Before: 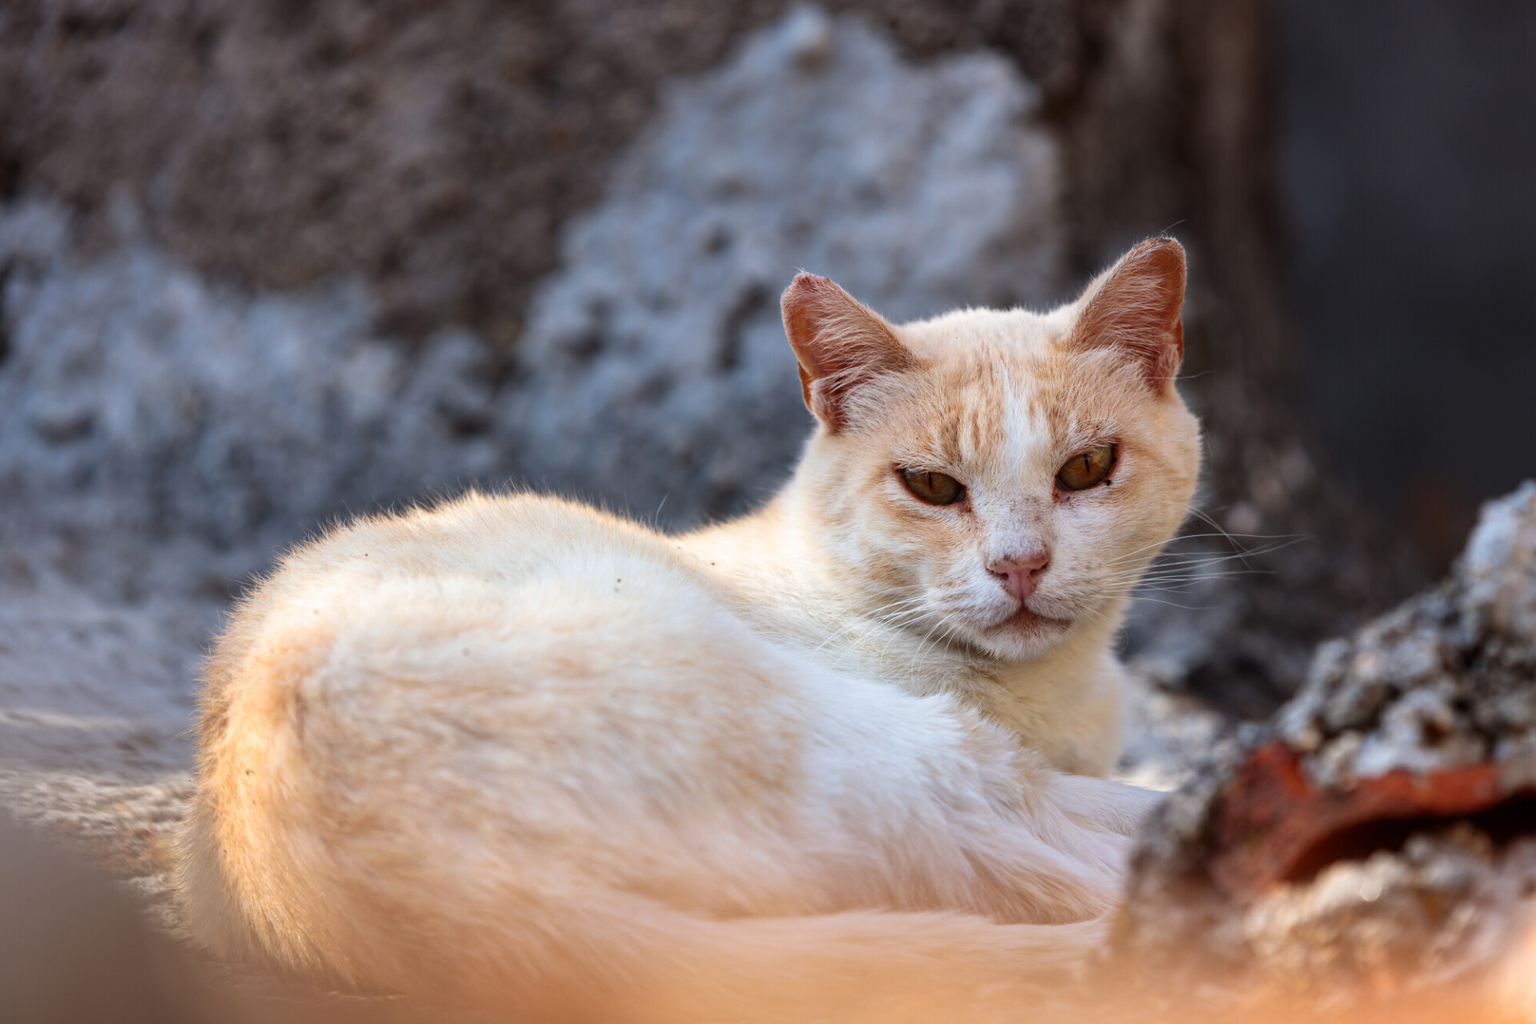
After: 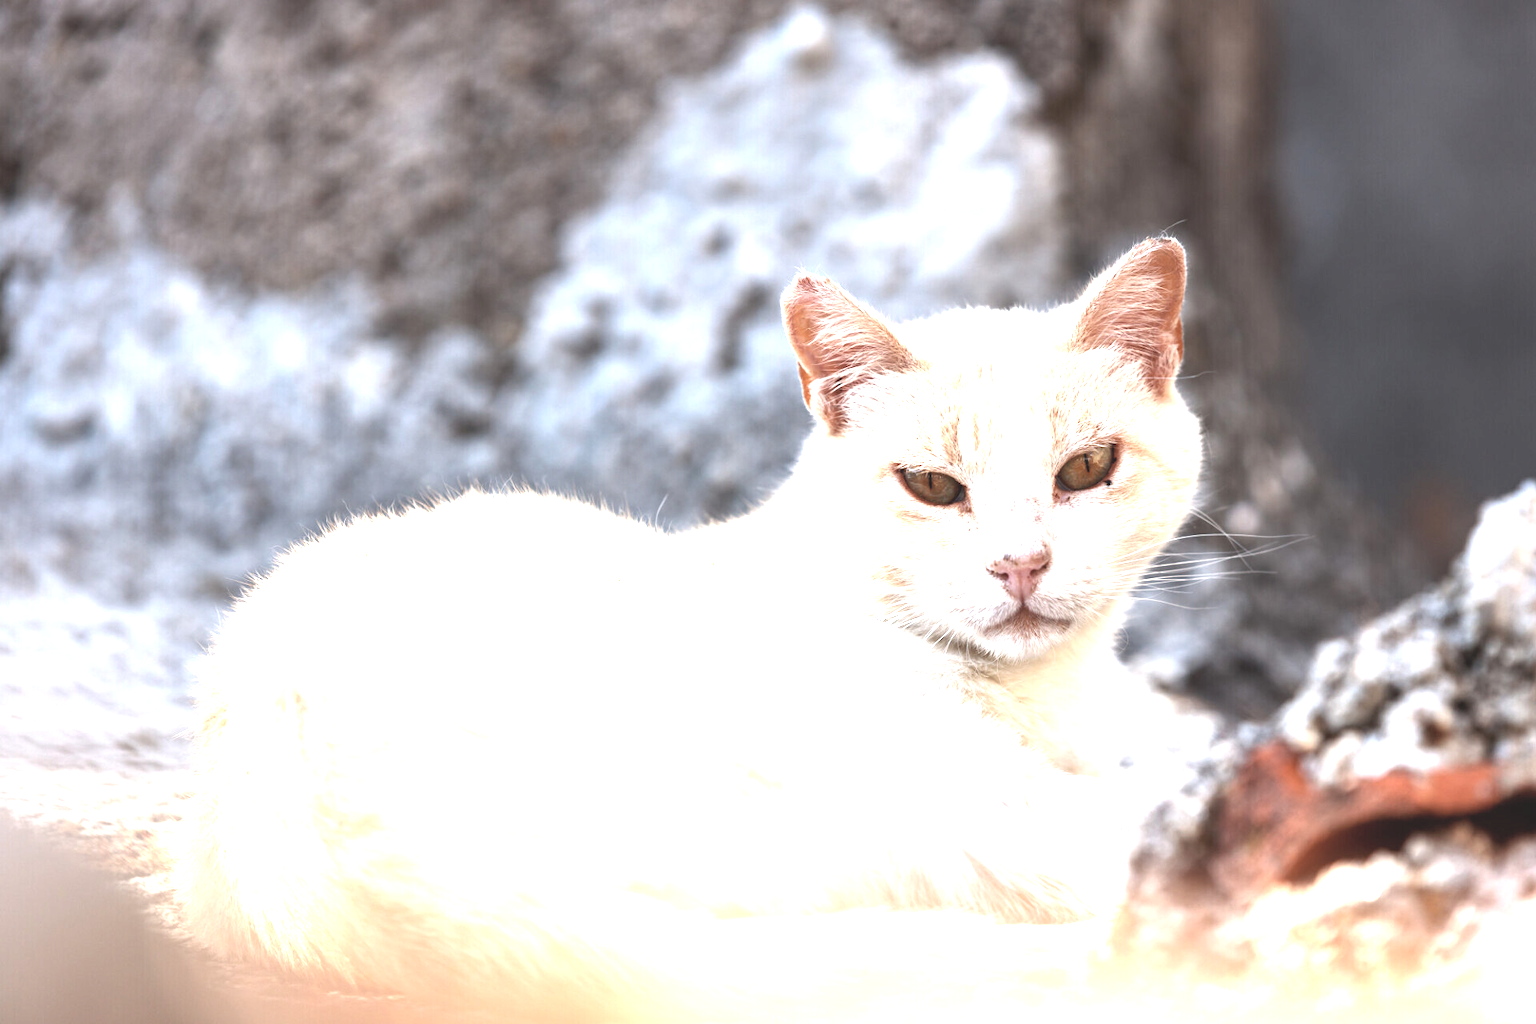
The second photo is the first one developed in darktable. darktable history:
exposure: exposure 1 EV, compensate highlight preservation false
levels: levels [0.012, 0.367, 0.697]
contrast brightness saturation: contrast -0.242, saturation -0.429
